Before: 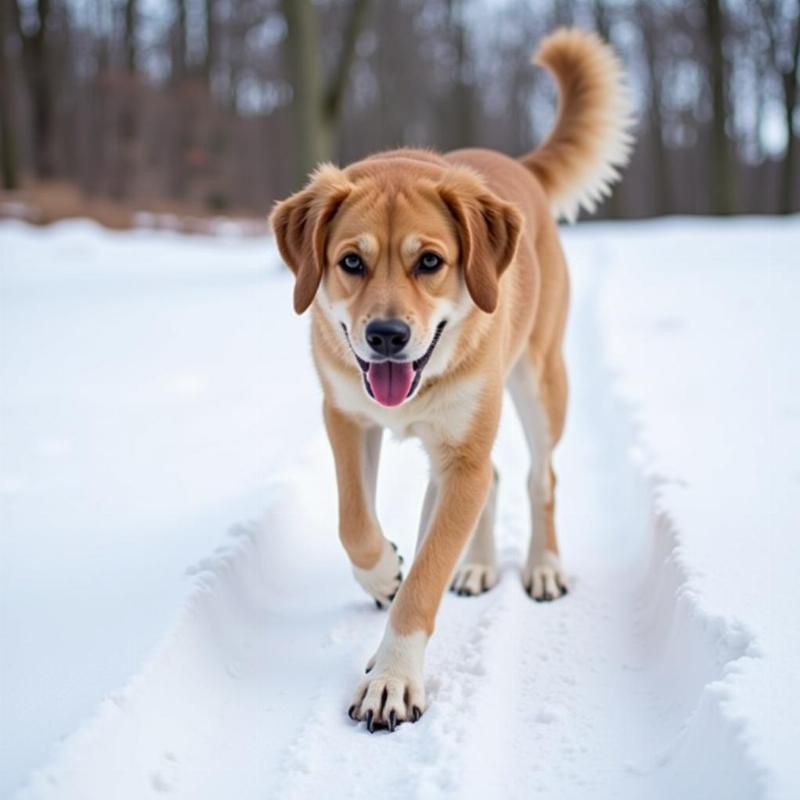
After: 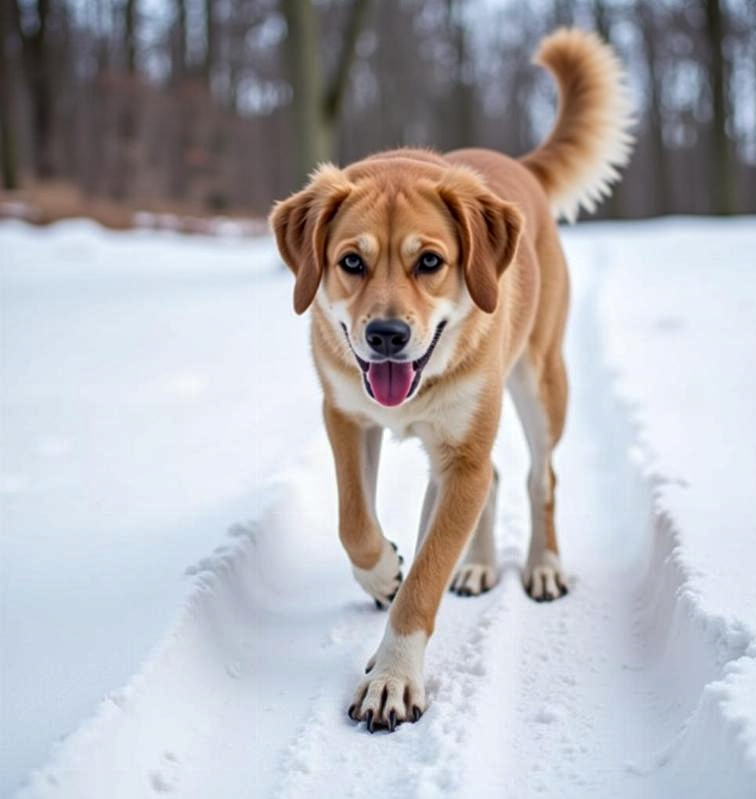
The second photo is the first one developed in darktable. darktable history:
exposure: exposure -0.003 EV, compensate highlight preservation false
shadows and highlights: shadows -88.71, highlights -36.89, soften with gaussian
crop: right 4.407%, bottom 0.03%
local contrast: on, module defaults
